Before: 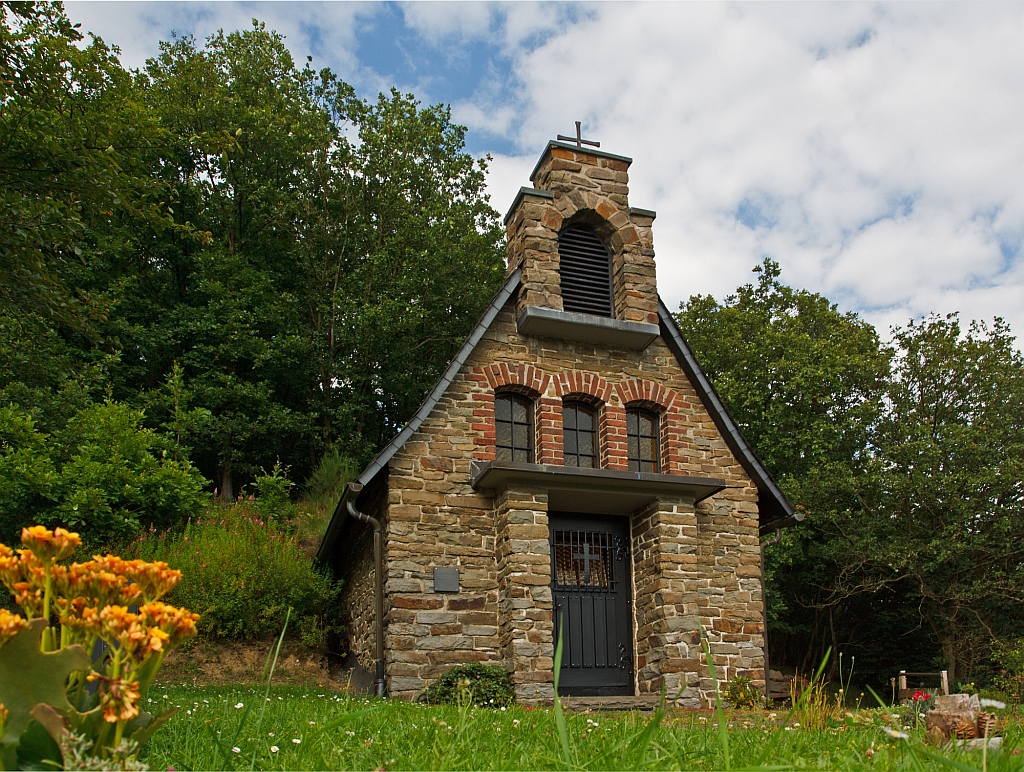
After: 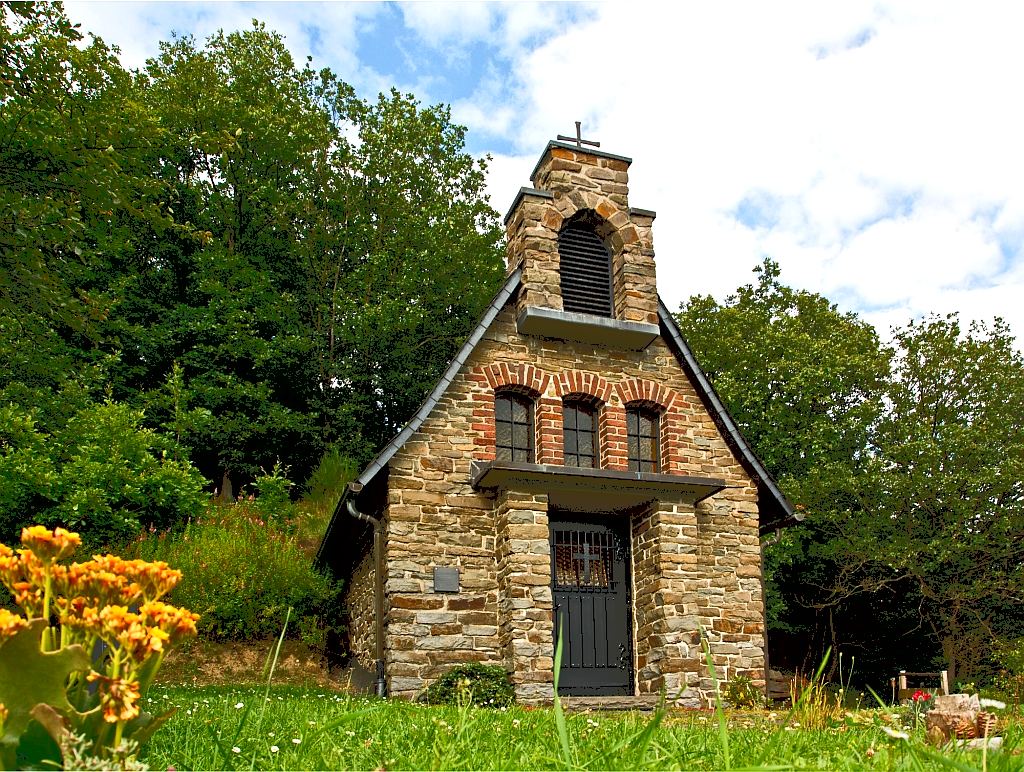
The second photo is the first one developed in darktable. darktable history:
exposure: black level correction 0.01, exposure 0.01 EV, compensate exposure bias true, compensate highlight preservation false
tone curve: curves: ch0 [(0, 0) (0.003, 0.235) (0.011, 0.235) (0.025, 0.235) (0.044, 0.235) (0.069, 0.235) (0.1, 0.237) (0.136, 0.239) (0.177, 0.243) (0.224, 0.256) (0.277, 0.287) (0.335, 0.329) (0.399, 0.391) (0.468, 0.476) (0.543, 0.574) (0.623, 0.683) (0.709, 0.778) (0.801, 0.869) (0.898, 0.924) (1, 1)], color space Lab, independent channels, preserve colors none
local contrast: mode bilateral grid, contrast 20, coarseness 49, detail 119%, midtone range 0.2
